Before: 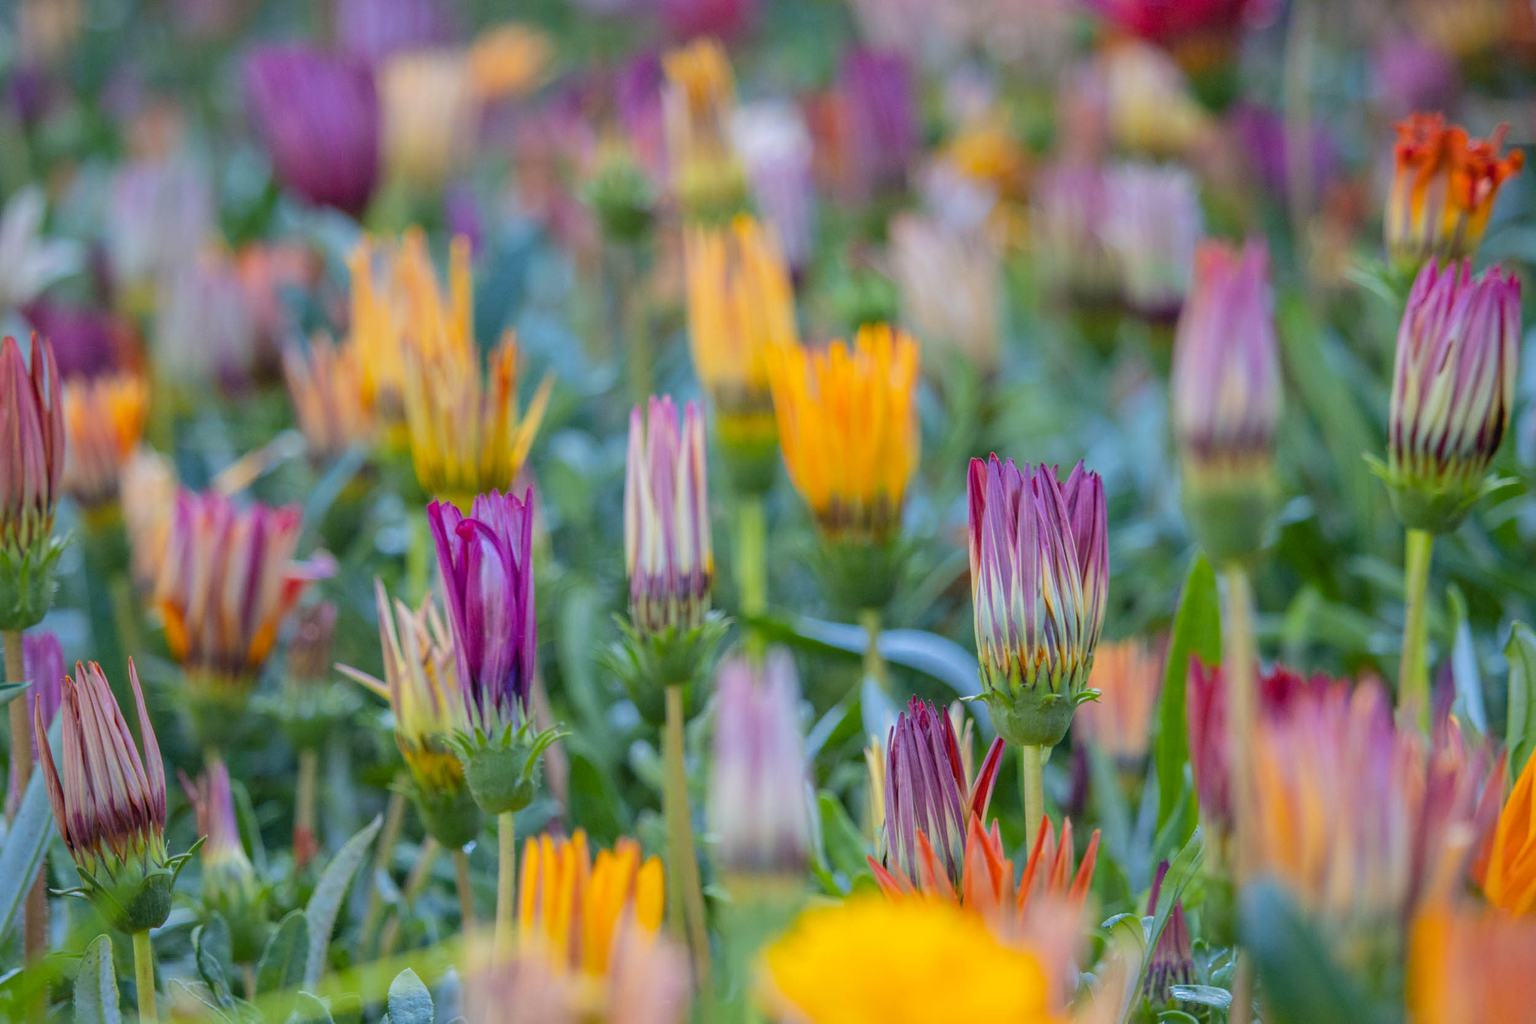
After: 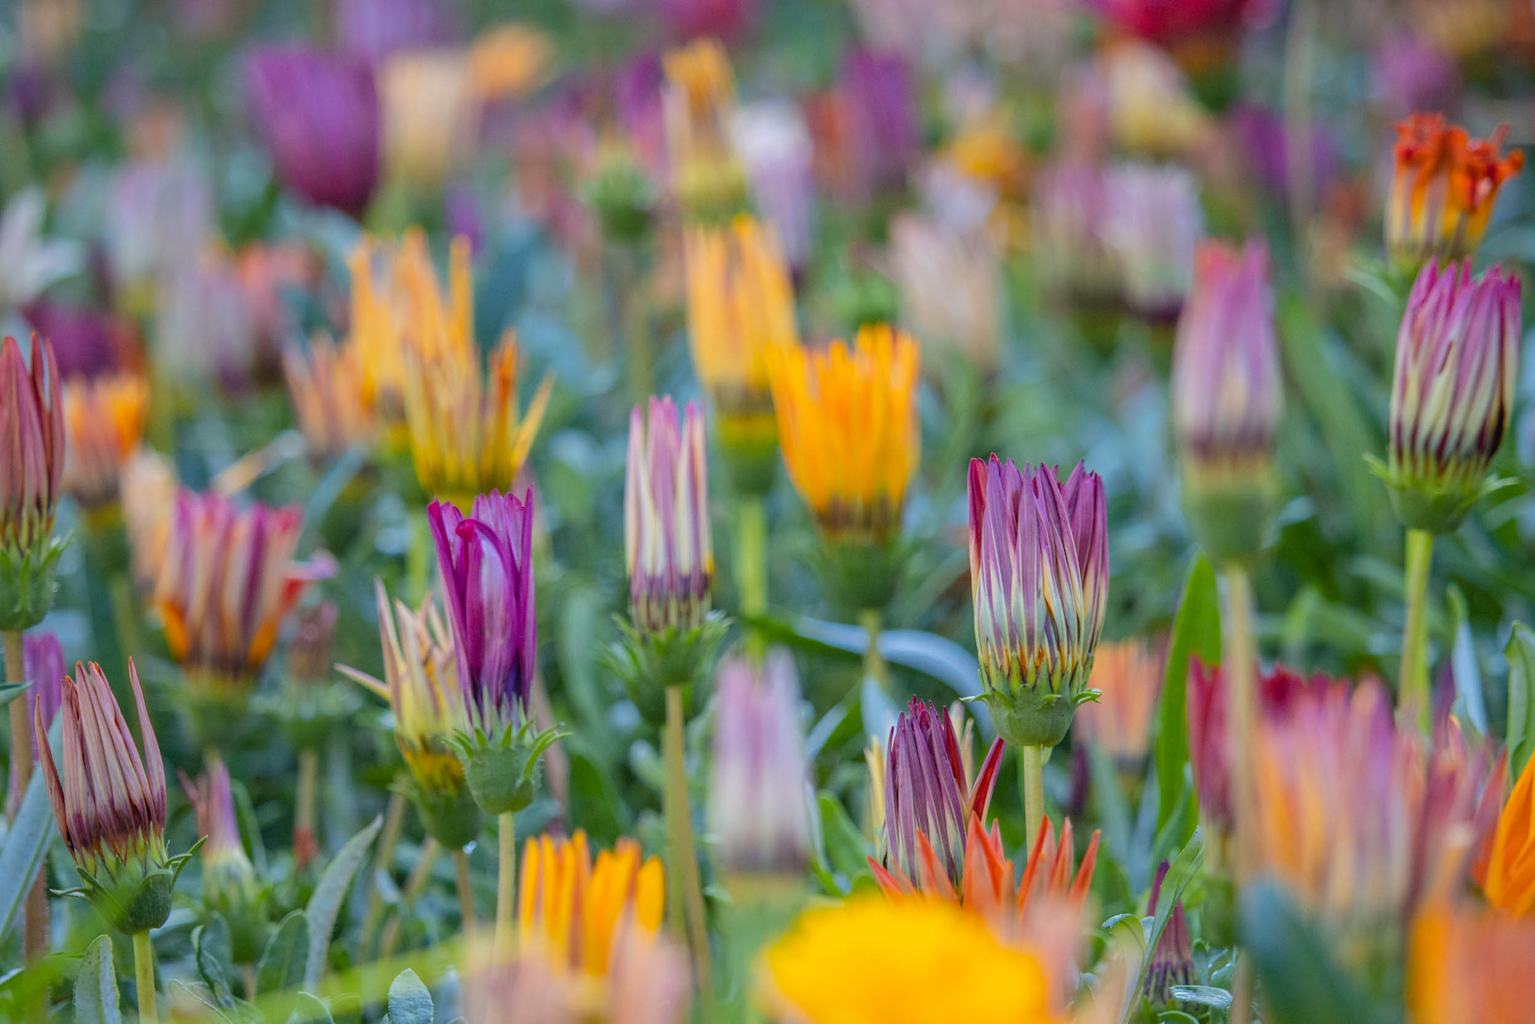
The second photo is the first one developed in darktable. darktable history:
tone equalizer: on, module defaults
white balance: red 1.009, blue 0.985
